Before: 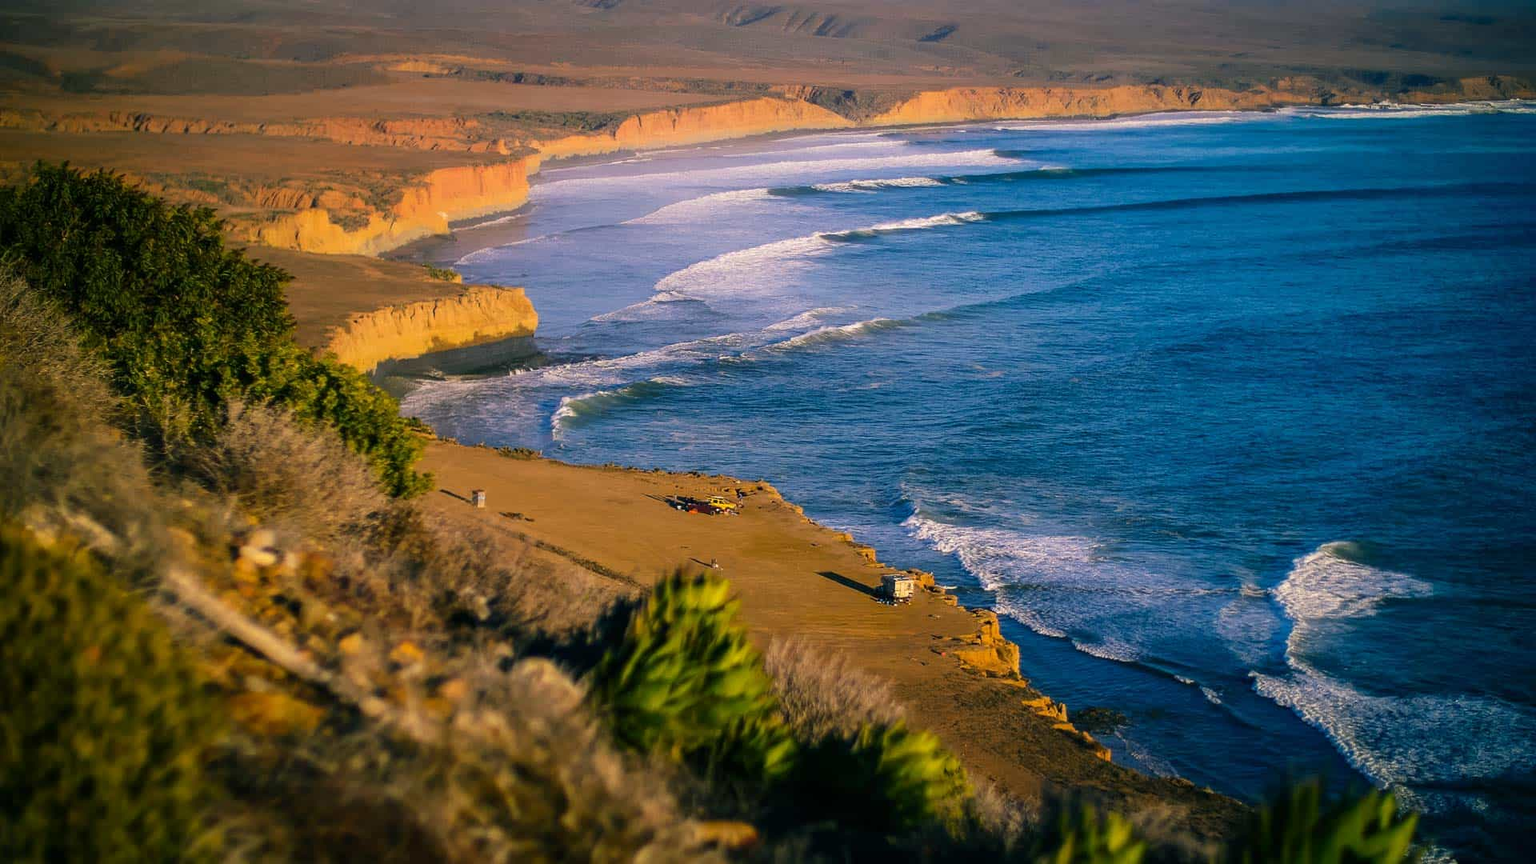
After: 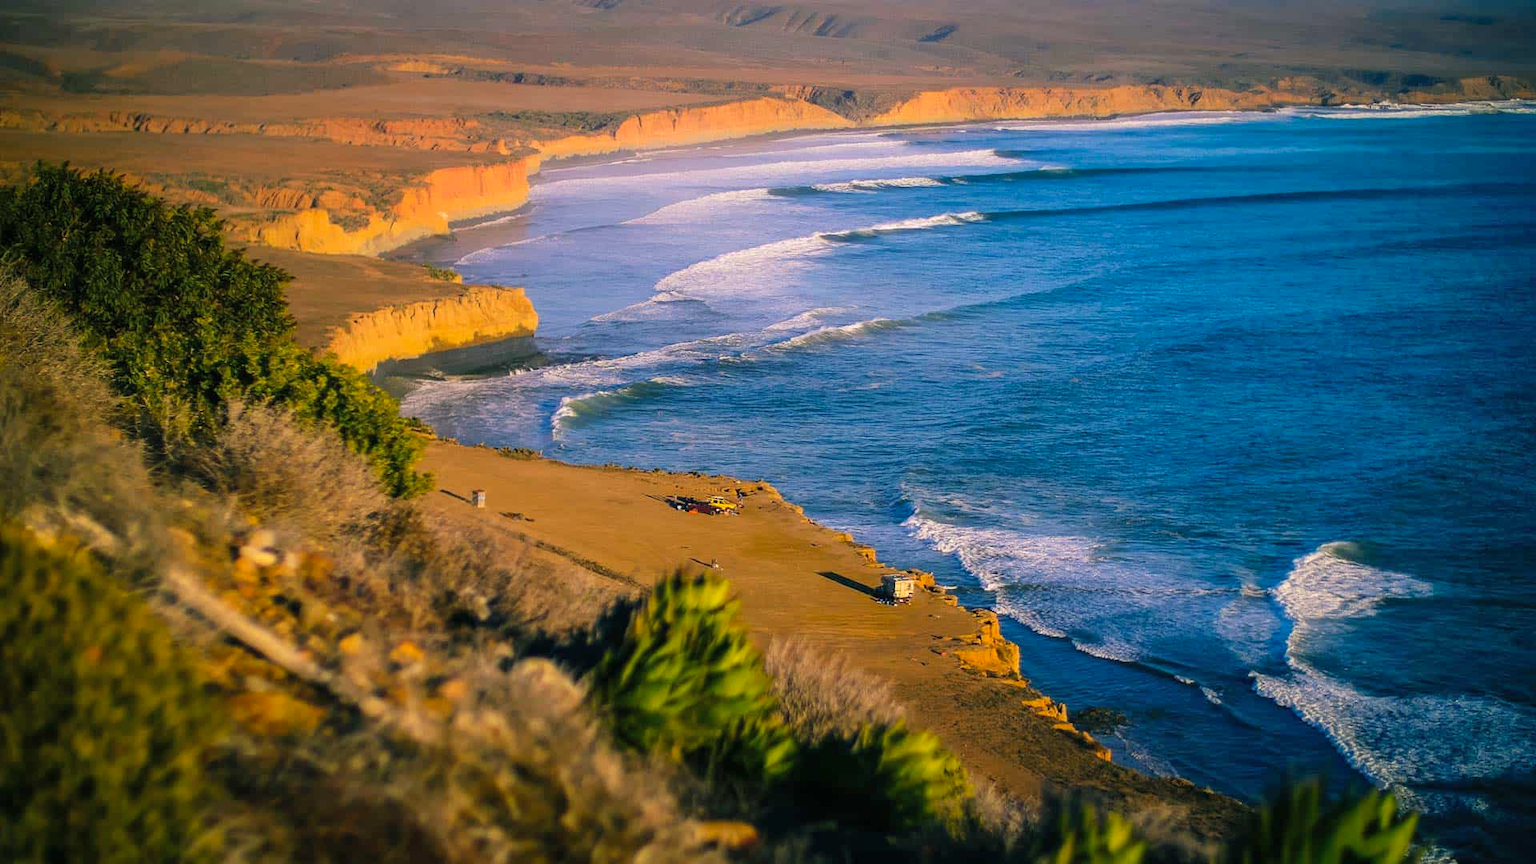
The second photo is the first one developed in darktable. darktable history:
contrast brightness saturation: contrast 0.03, brightness 0.067, saturation 0.129
